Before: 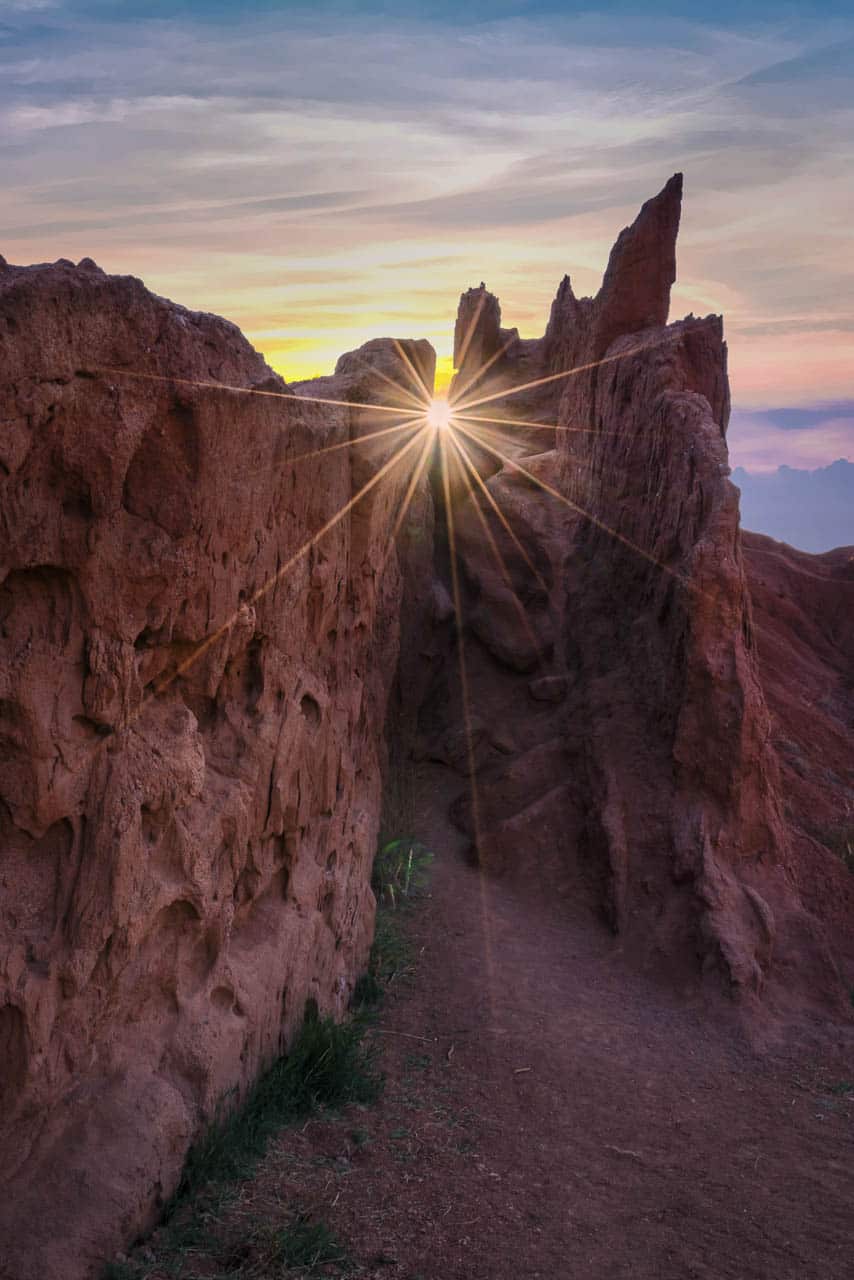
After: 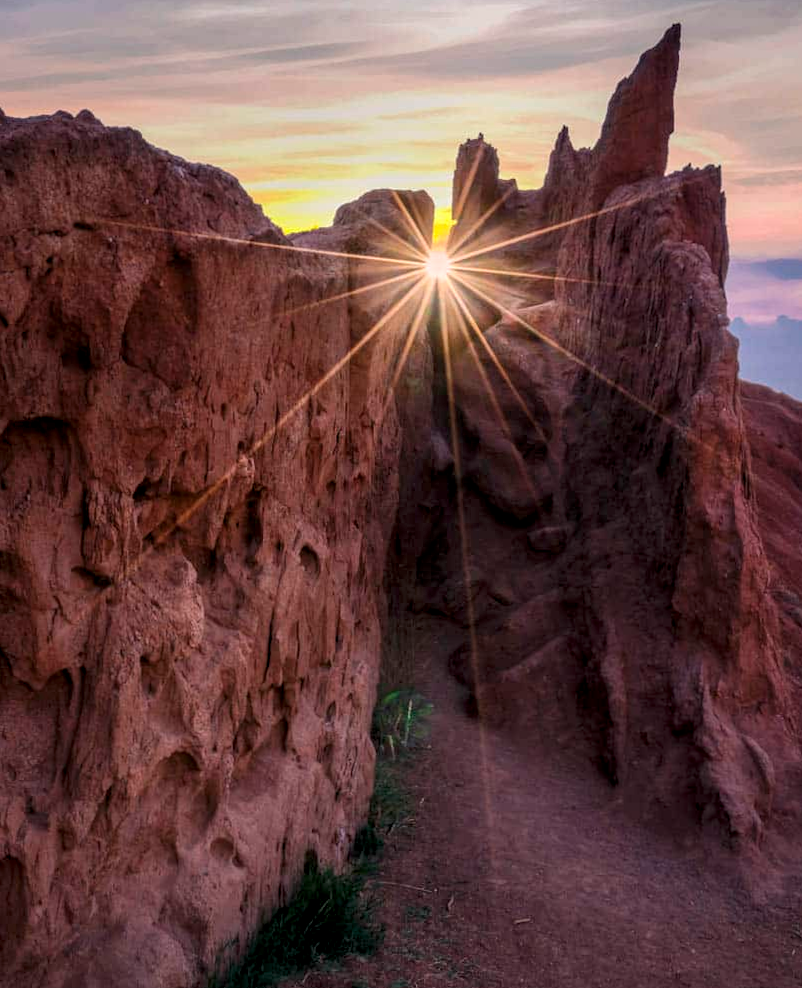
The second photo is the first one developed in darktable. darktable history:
crop and rotate: angle 0.113°, top 11.551%, right 5.729%, bottom 11.015%
levels: mode automatic, black 0.08%, levels [0, 0.394, 0.787]
local contrast: on, module defaults
